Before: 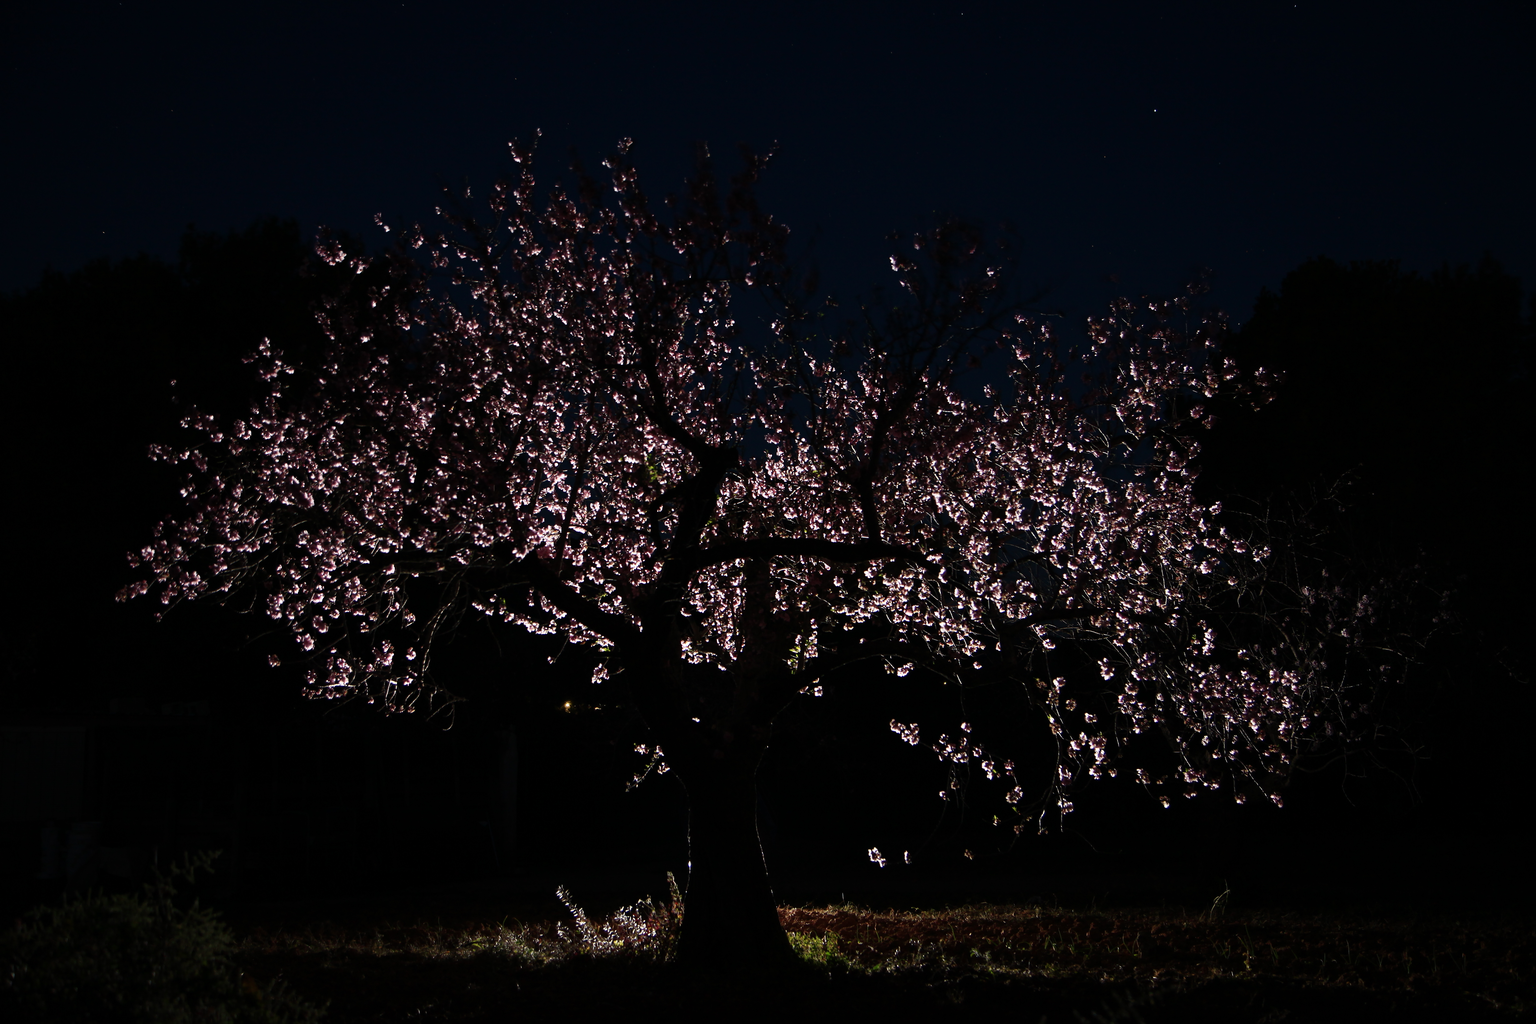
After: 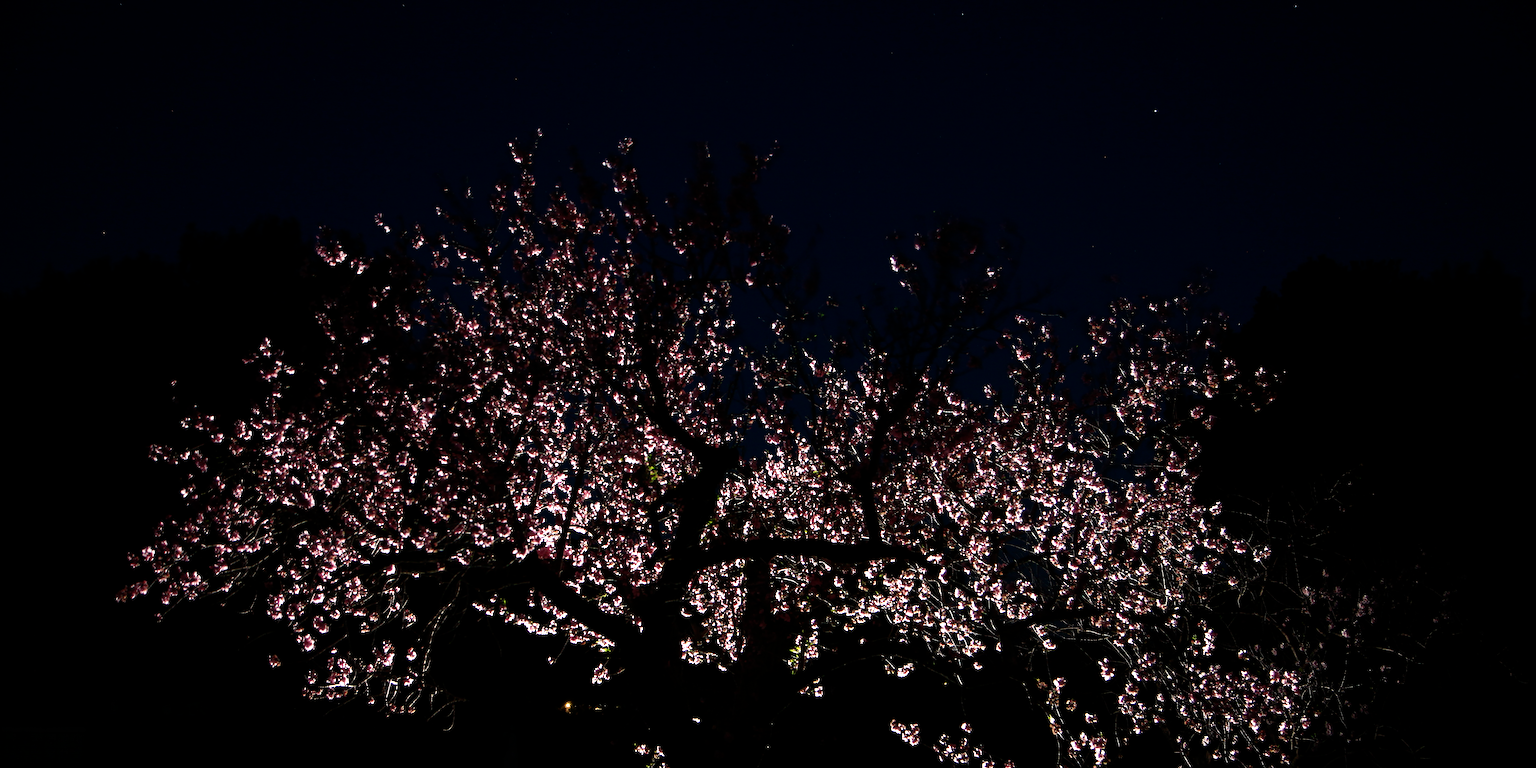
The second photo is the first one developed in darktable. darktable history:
crop: bottom 24.988%
exposure: exposure 0.556 EV, compensate highlight preservation false
